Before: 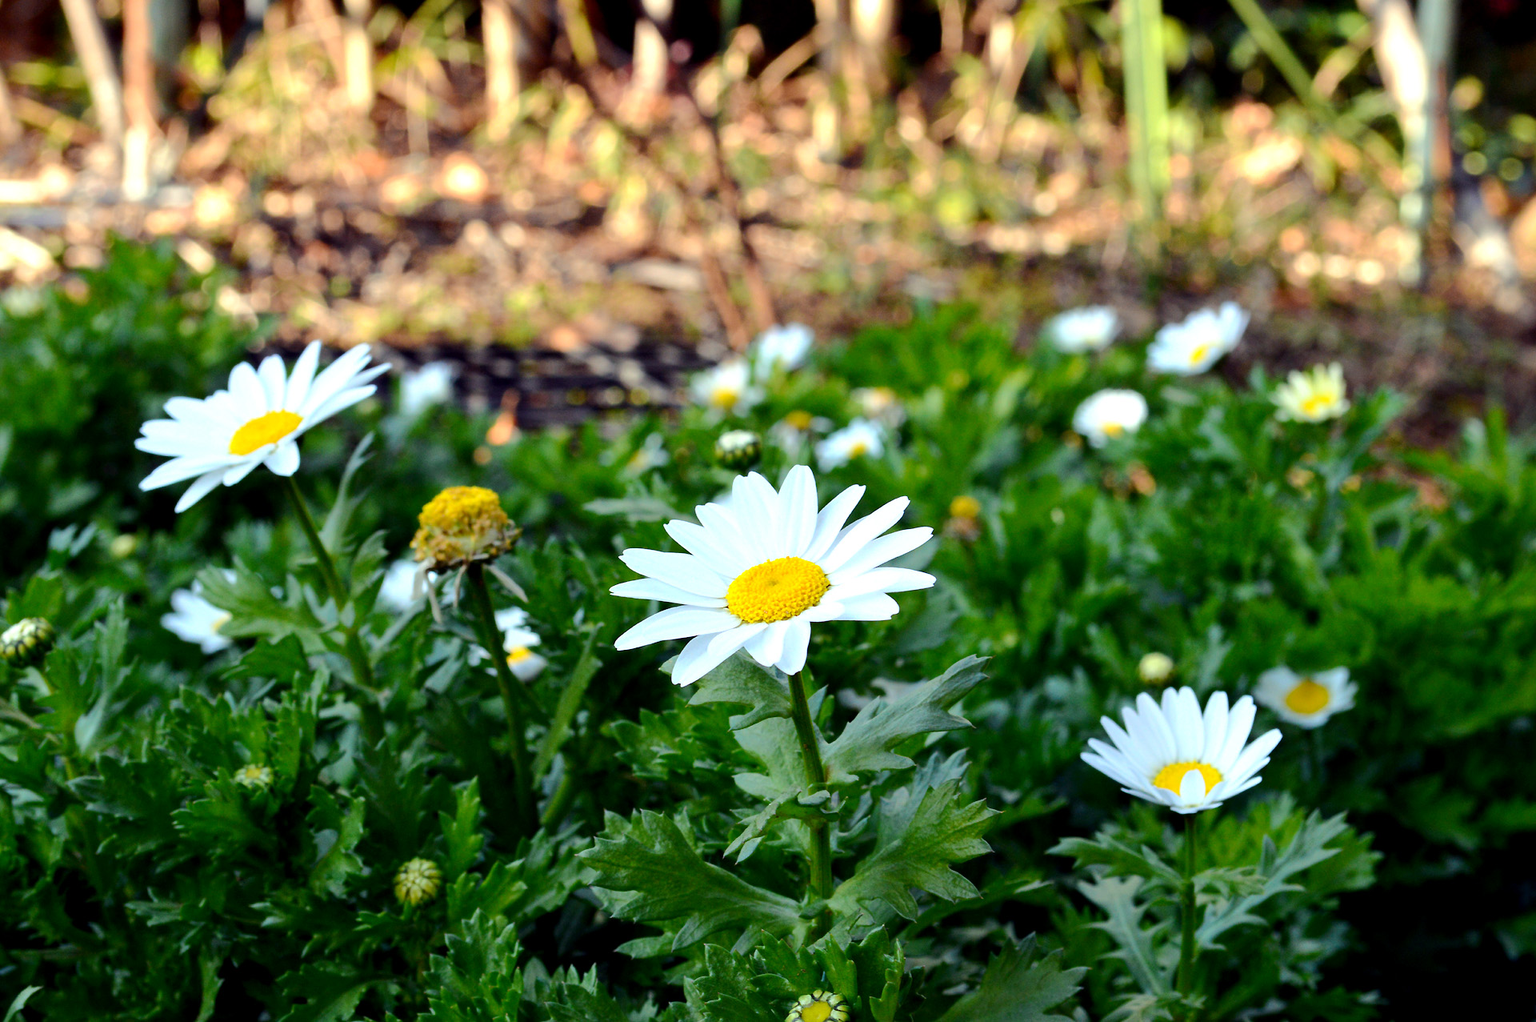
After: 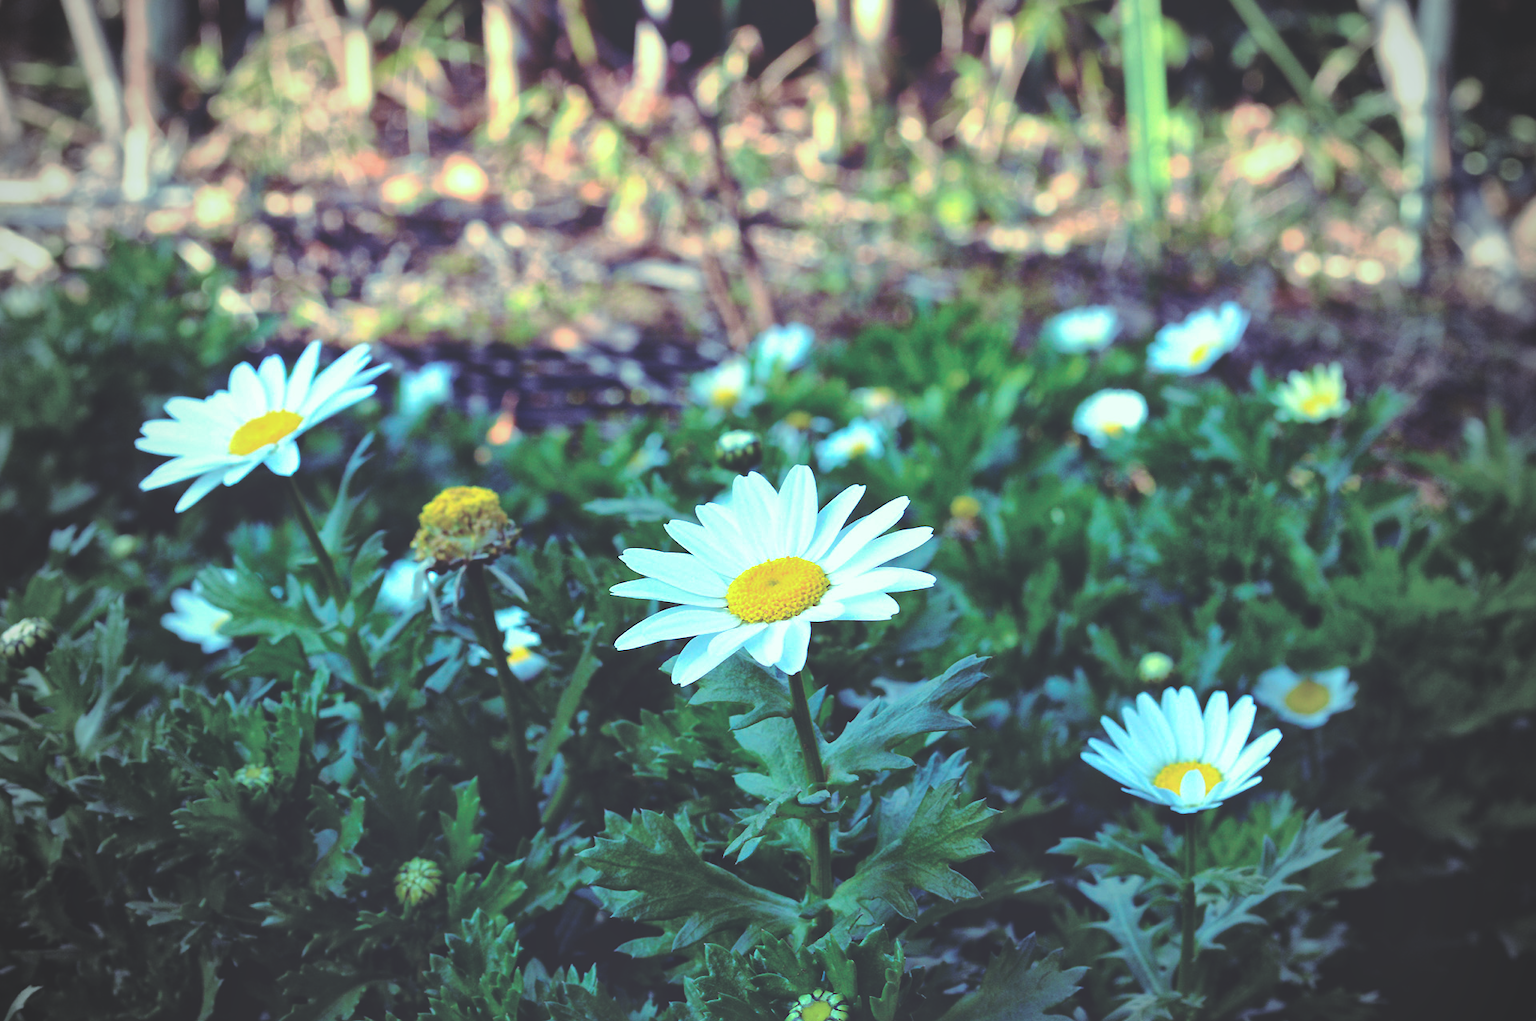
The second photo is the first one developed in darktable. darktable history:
global tonemap: drago (1, 100), detail 1
rgb curve: curves: ch0 [(0, 0.186) (0.314, 0.284) (0.576, 0.466) (0.805, 0.691) (0.936, 0.886)]; ch1 [(0, 0.186) (0.314, 0.284) (0.581, 0.534) (0.771, 0.746) (0.936, 0.958)]; ch2 [(0, 0.216) (0.275, 0.39) (1, 1)], mode RGB, independent channels, compensate middle gray true, preserve colors none
vignetting: fall-off start 67.15%, brightness -0.442, saturation -0.691, width/height ratio 1.011, unbound false
